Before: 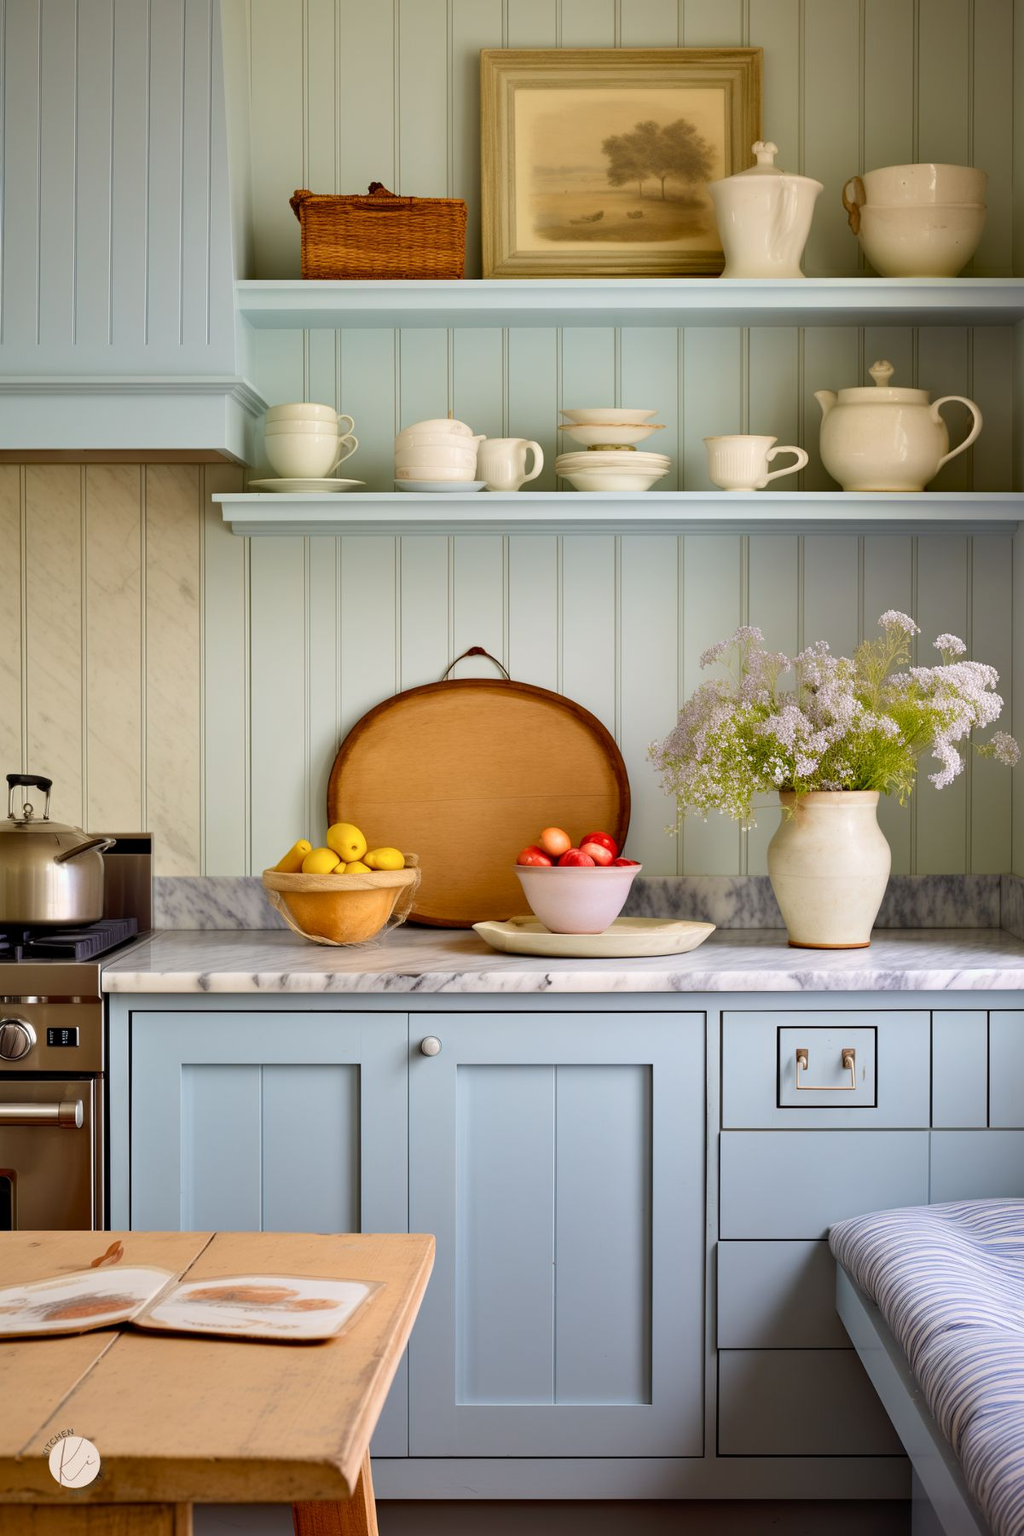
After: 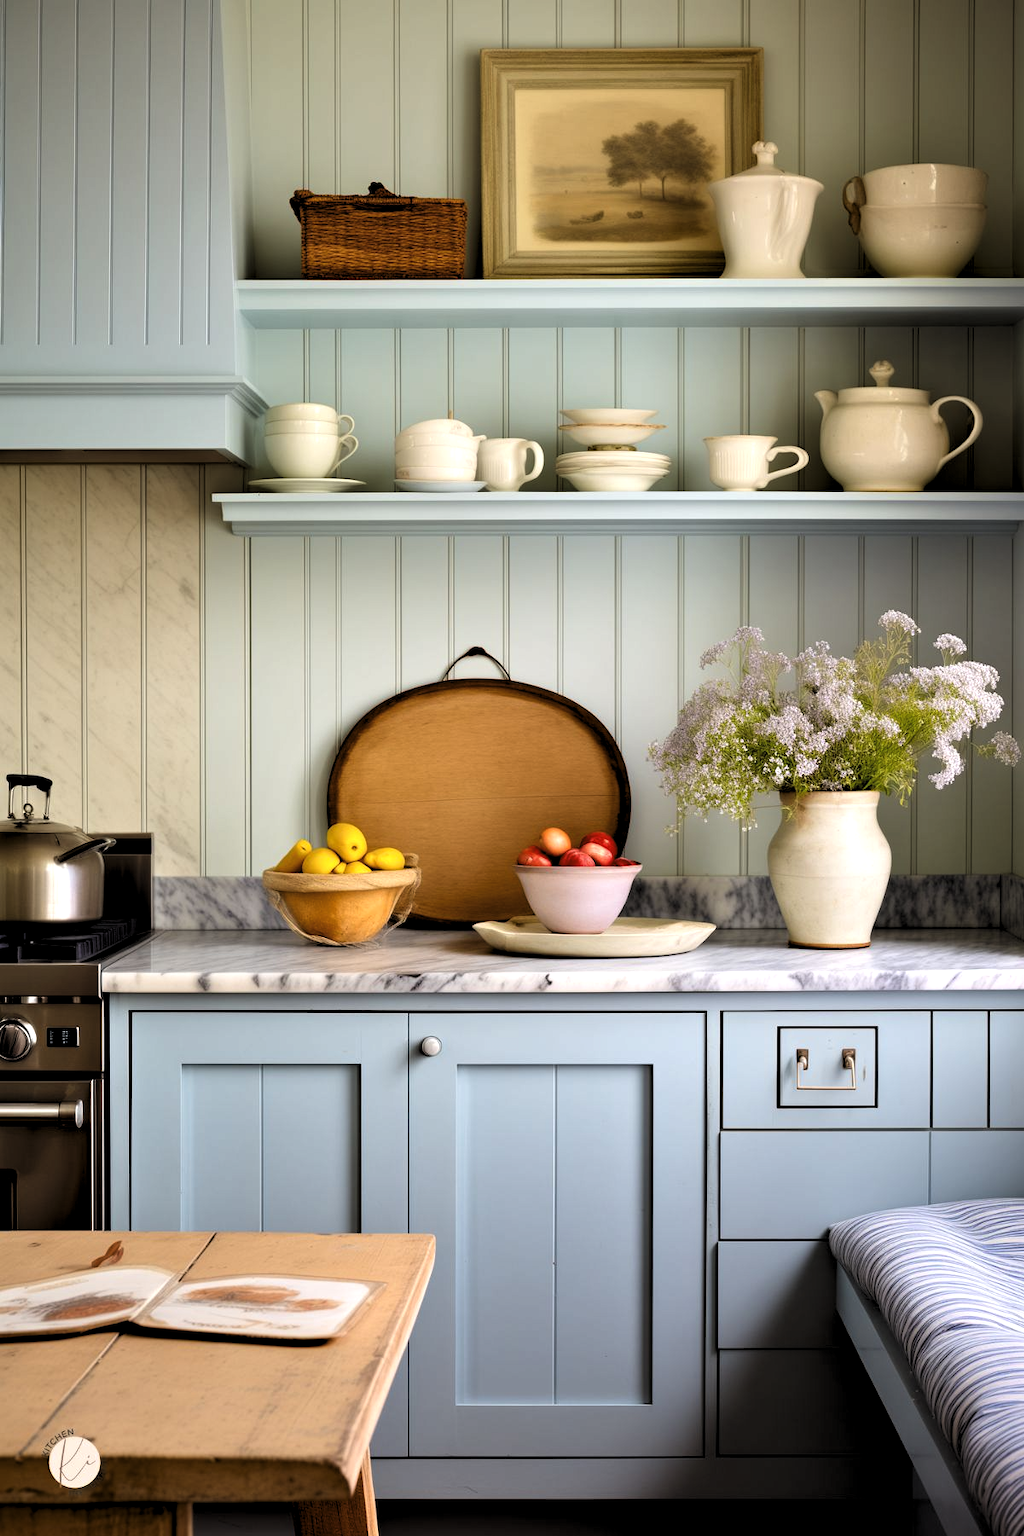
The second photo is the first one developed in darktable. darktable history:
levels: levels [0.182, 0.542, 0.902]
